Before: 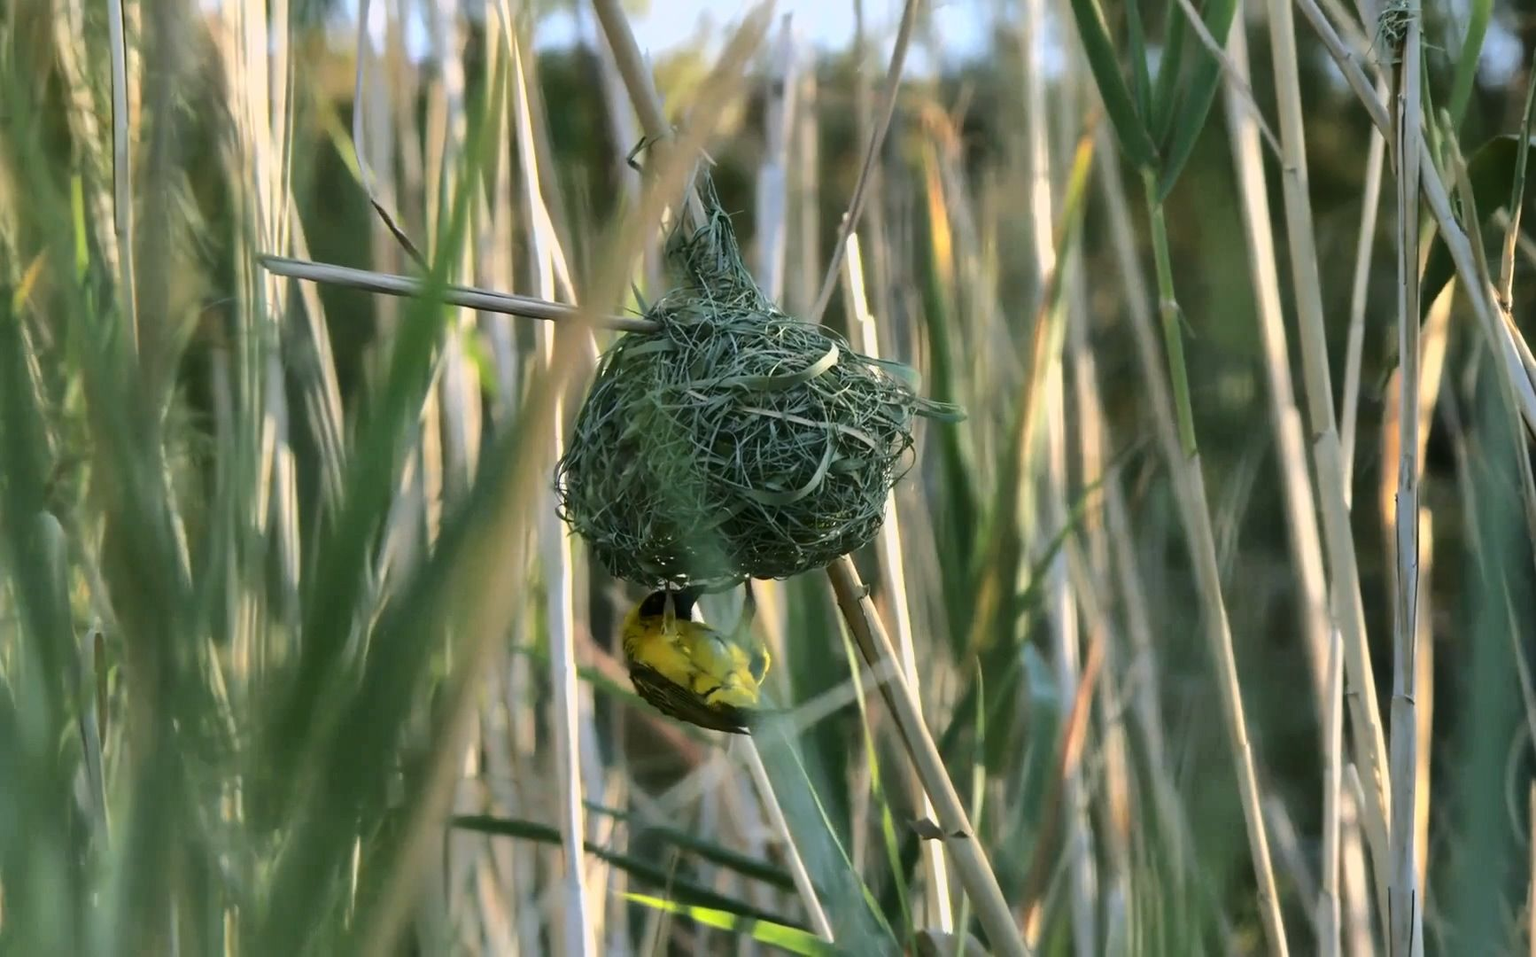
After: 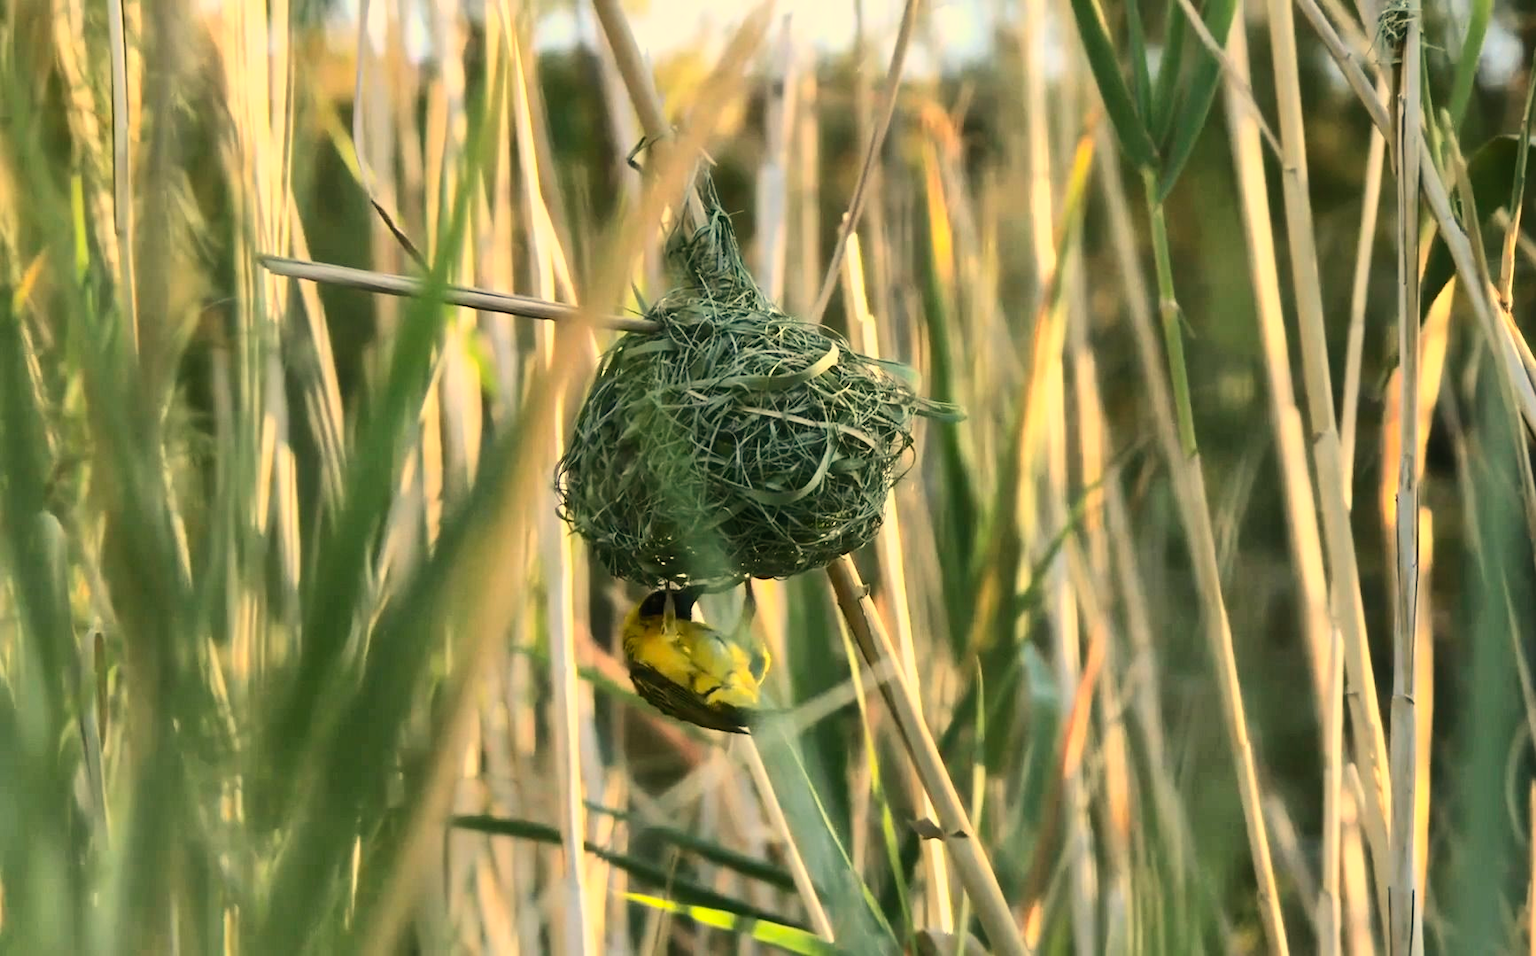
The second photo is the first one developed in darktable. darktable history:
color balance: contrast fulcrum 17.78%
contrast brightness saturation: contrast 0.2, brightness 0.16, saturation 0.22
white balance: red 1.123, blue 0.83
